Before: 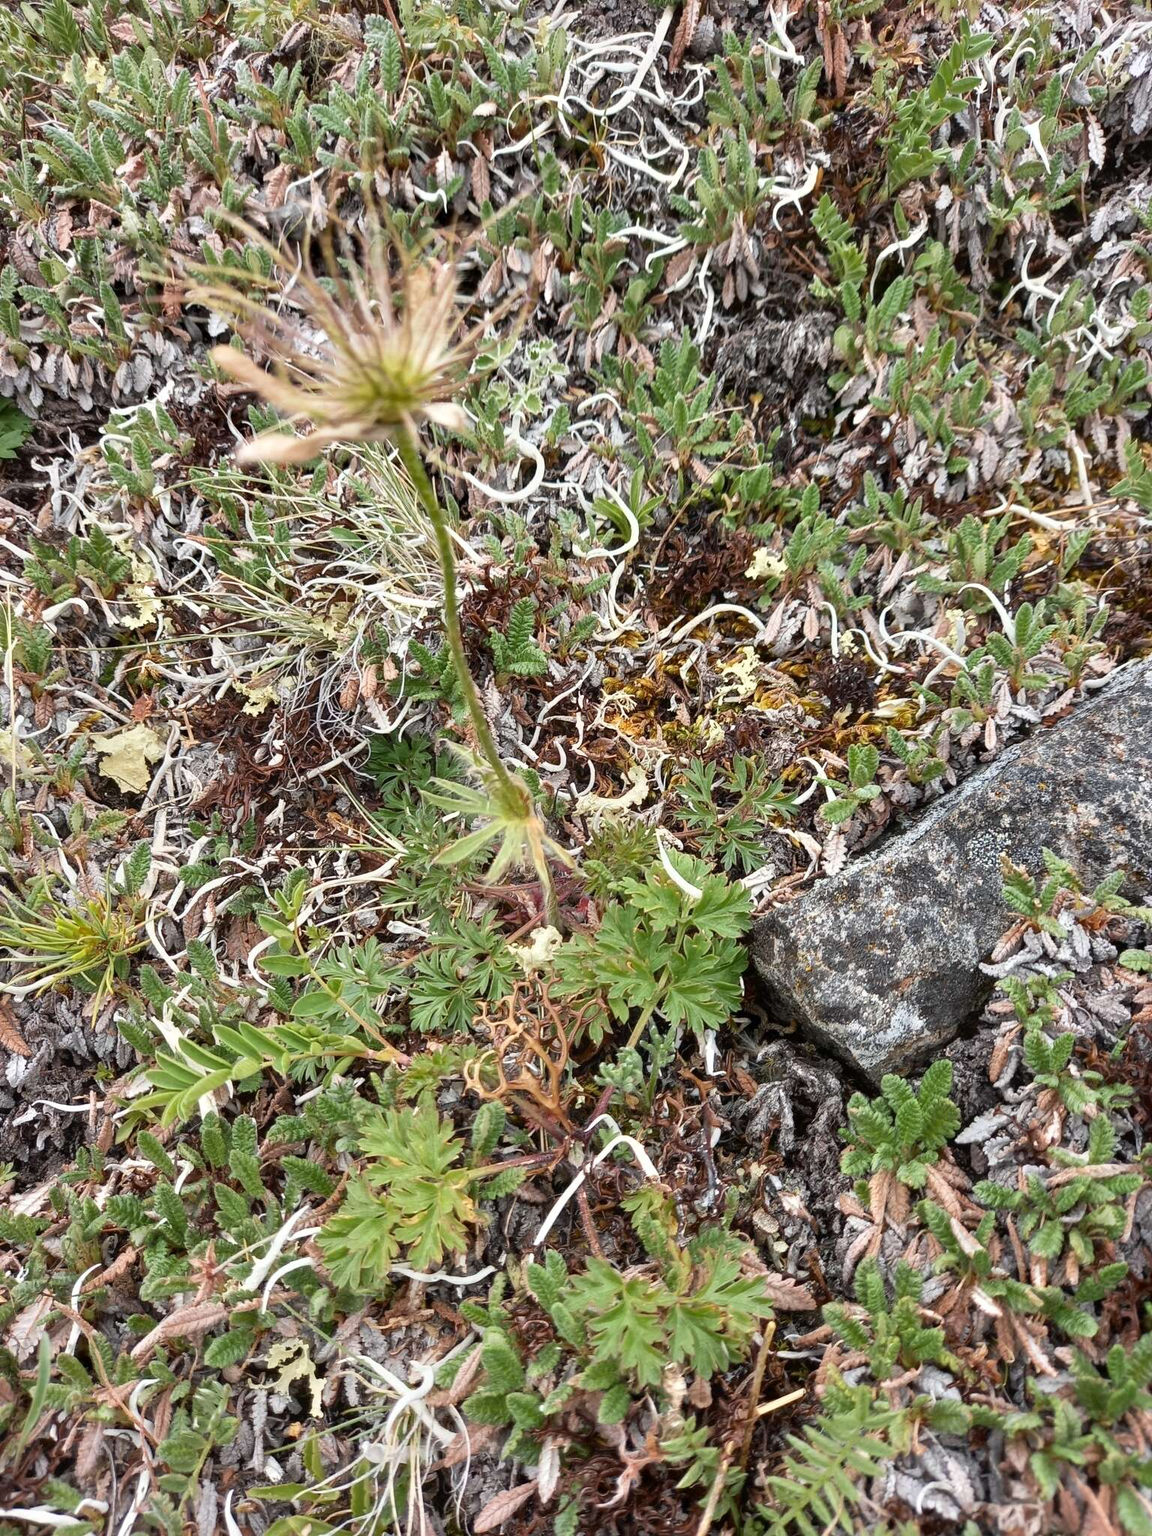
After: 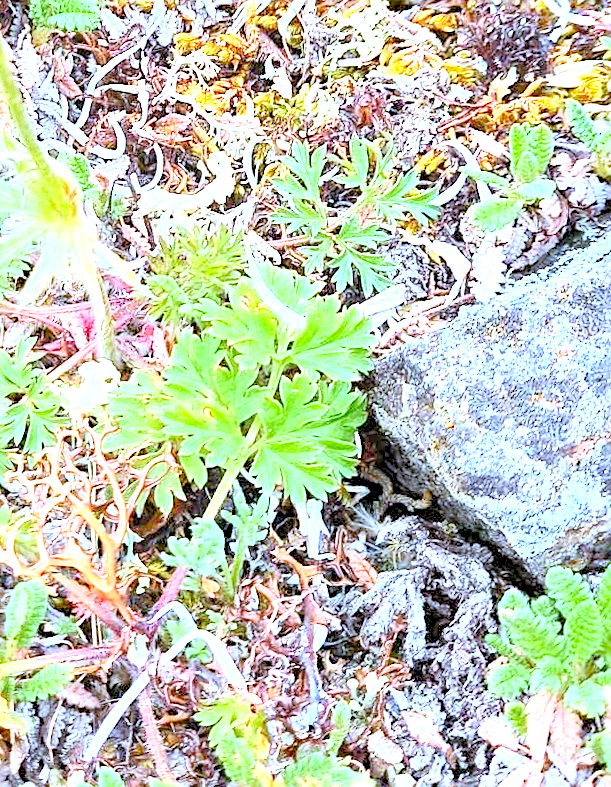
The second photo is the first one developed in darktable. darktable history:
white balance: red 0.871, blue 1.249
contrast brightness saturation: contrast 0.2, brightness 0.16, saturation 0.22
sharpen: on, module defaults
exposure: black level correction 0, exposure 1.625 EV, compensate exposure bias true, compensate highlight preservation false
levels: levels [0.072, 0.414, 0.976]
crop: left 37.221%, top 45.169%, right 20.63%, bottom 13.777%
haze removal: compatibility mode true, adaptive false
rotate and perspective: rotation 0.062°, lens shift (vertical) 0.115, lens shift (horizontal) -0.133, crop left 0.047, crop right 0.94, crop top 0.061, crop bottom 0.94
